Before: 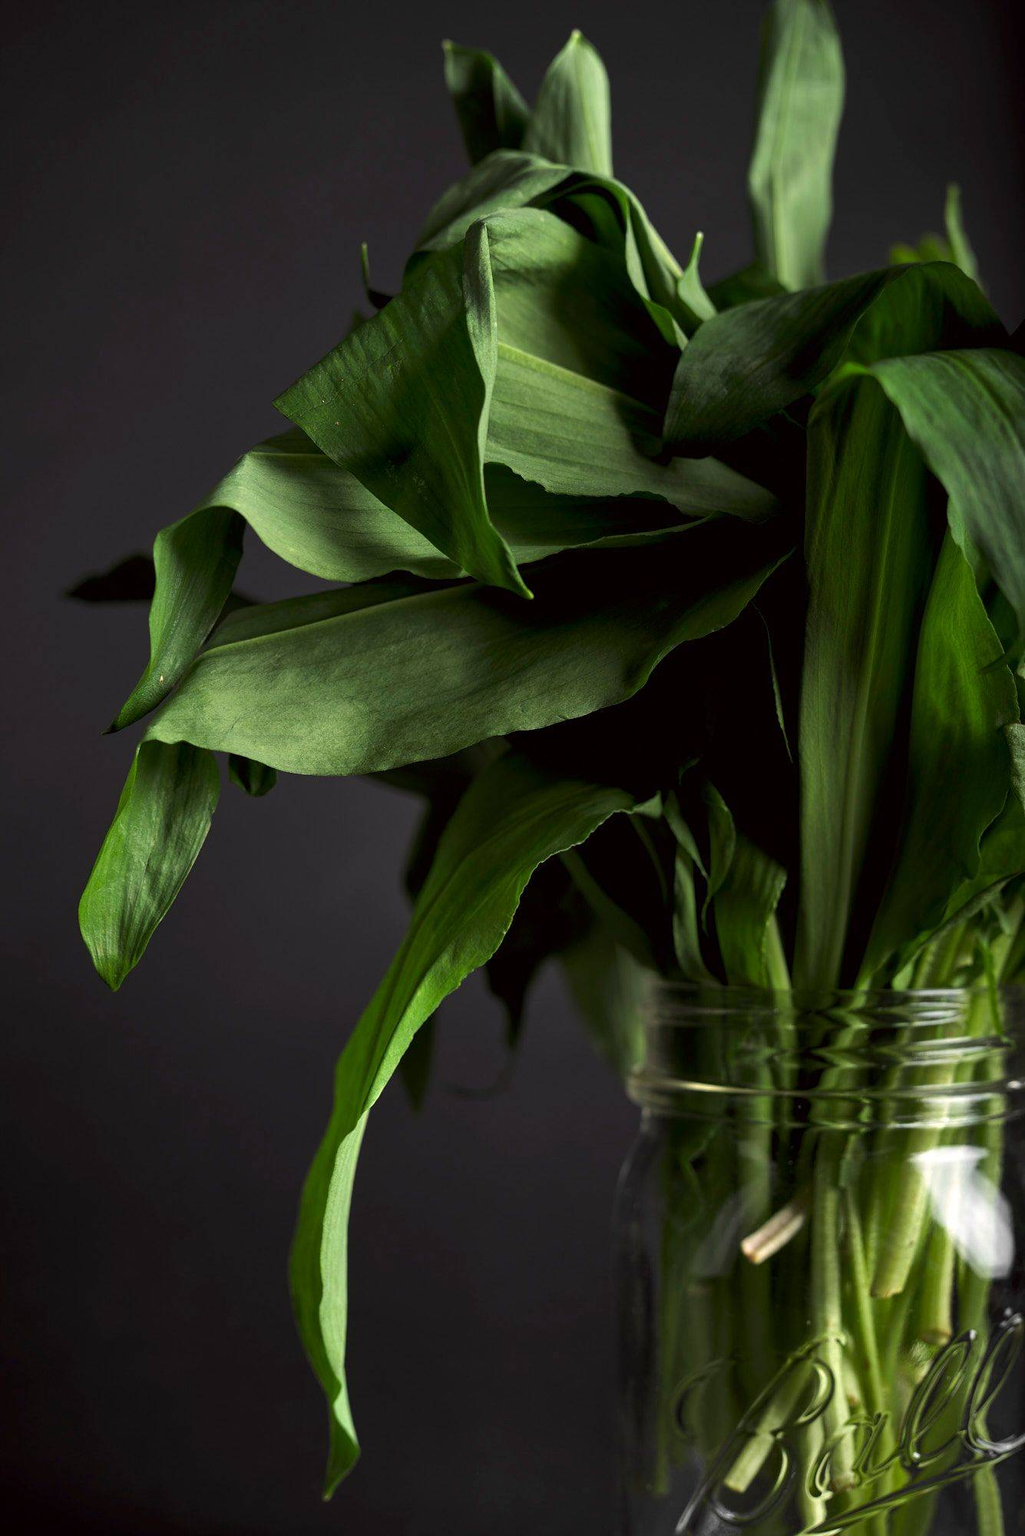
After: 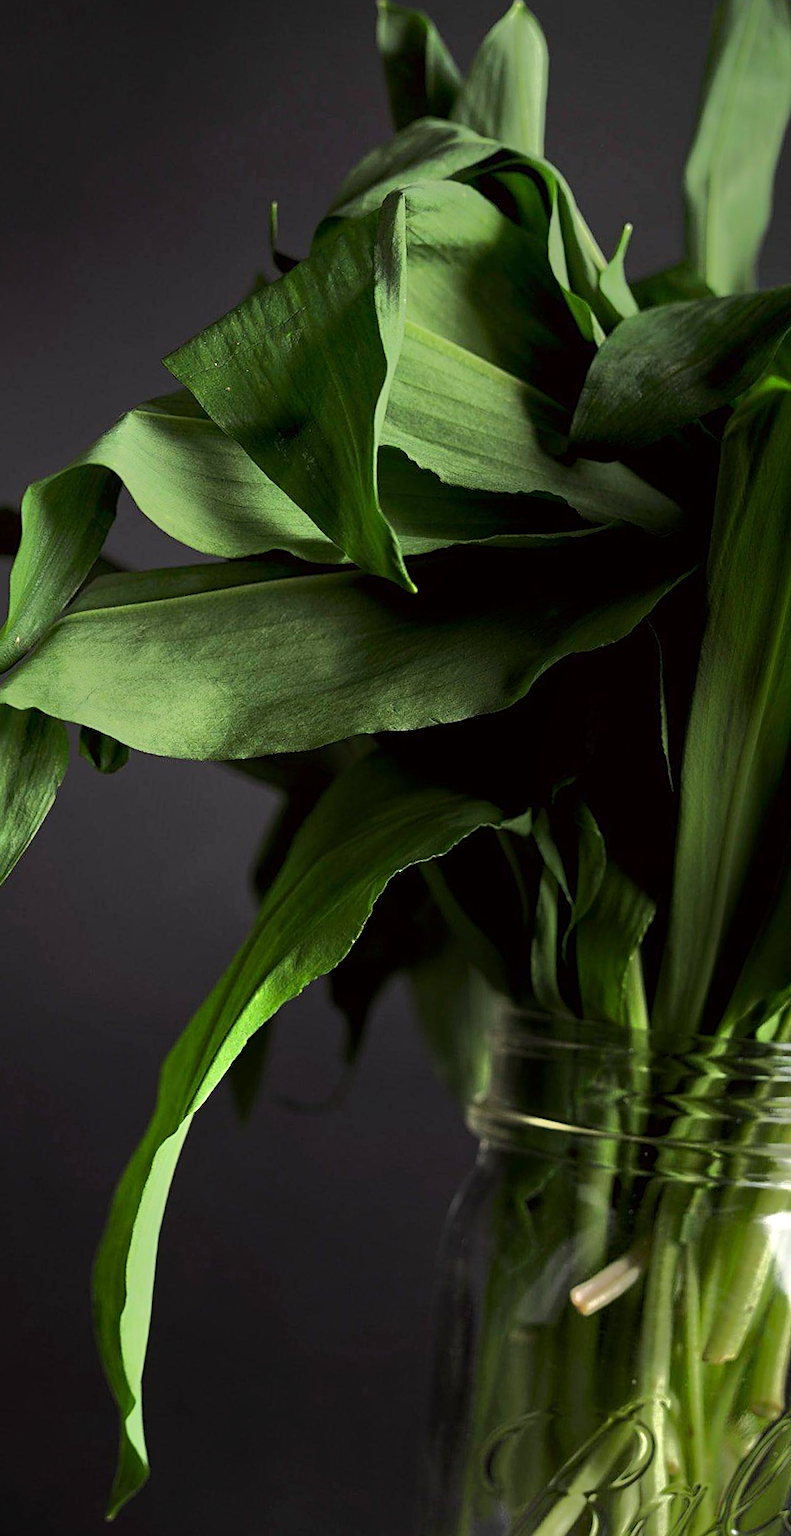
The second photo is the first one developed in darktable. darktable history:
tone equalizer: -7 EV -0.63 EV, -6 EV 1 EV, -5 EV -0.45 EV, -4 EV 0.43 EV, -3 EV 0.41 EV, -2 EV 0.15 EV, -1 EV -0.15 EV, +0 EV -0.39 EV, smoothing diameter 25%, edges refinement/feathering 10, preserve details guided filter
crop and rotate: angle -3.27°, left 14.277%, top 0.028%, right 10.766%, bottom 0.028%
sharpen: on, module defaults
rotate and perspective: rotation 2.17°, automatic cropping off
